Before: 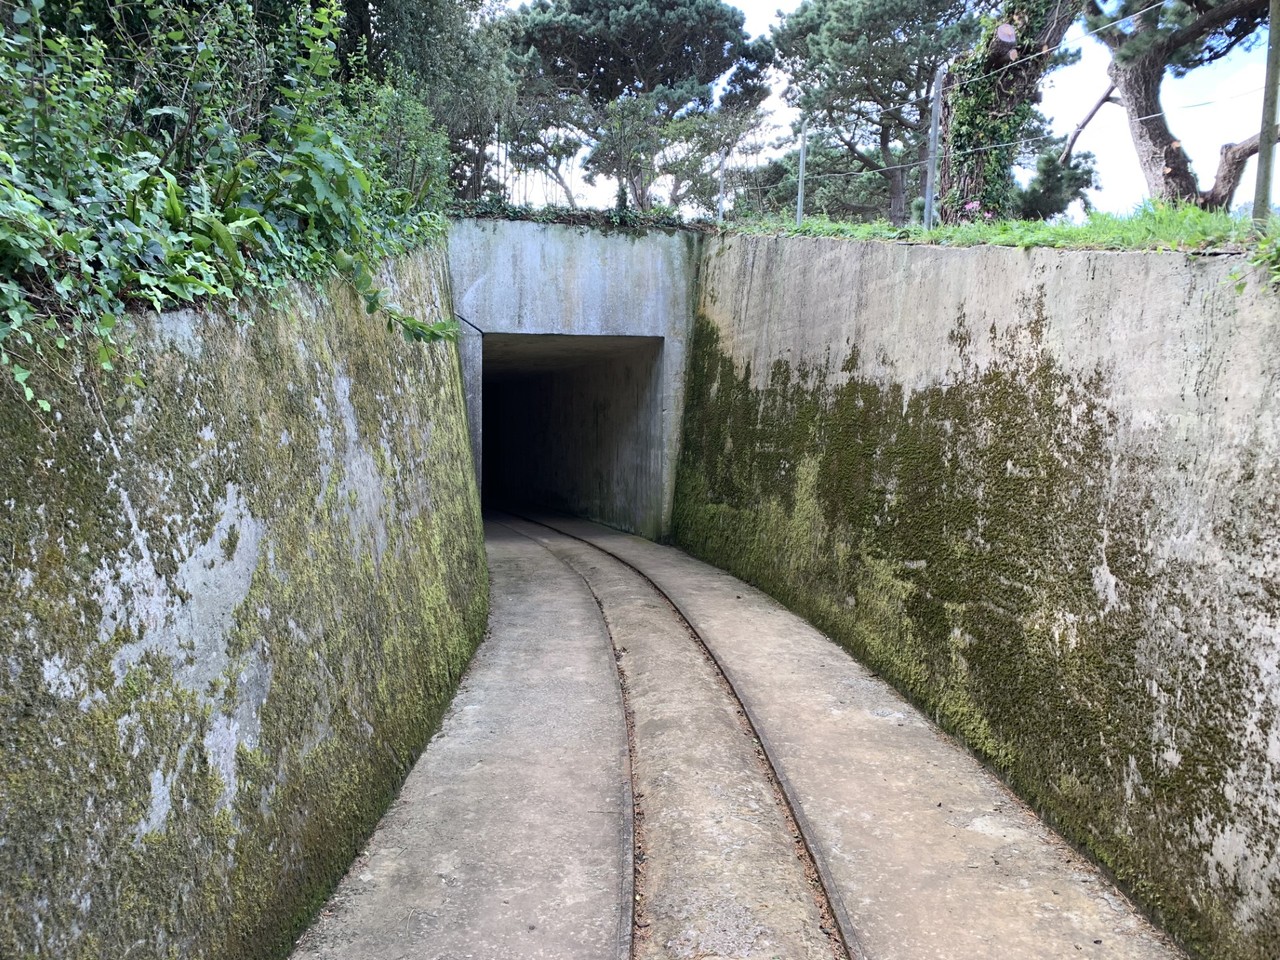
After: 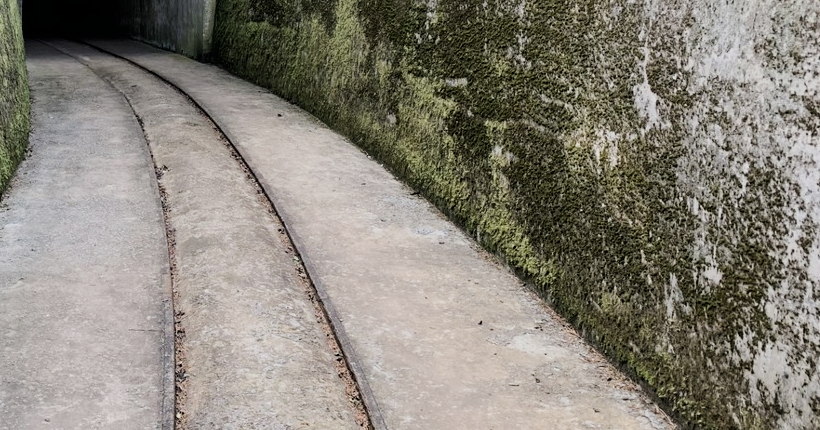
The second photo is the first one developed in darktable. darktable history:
crop and rotate: left 35.916%, top 50.21%, bottom 4.987%
filmic rgb: black relative exposure -5.1 EV, white relative exposure 4 EV, hardness 2.88, contrast 1.2, highlights saturation mix -31.03%, contrast in shadows safe
